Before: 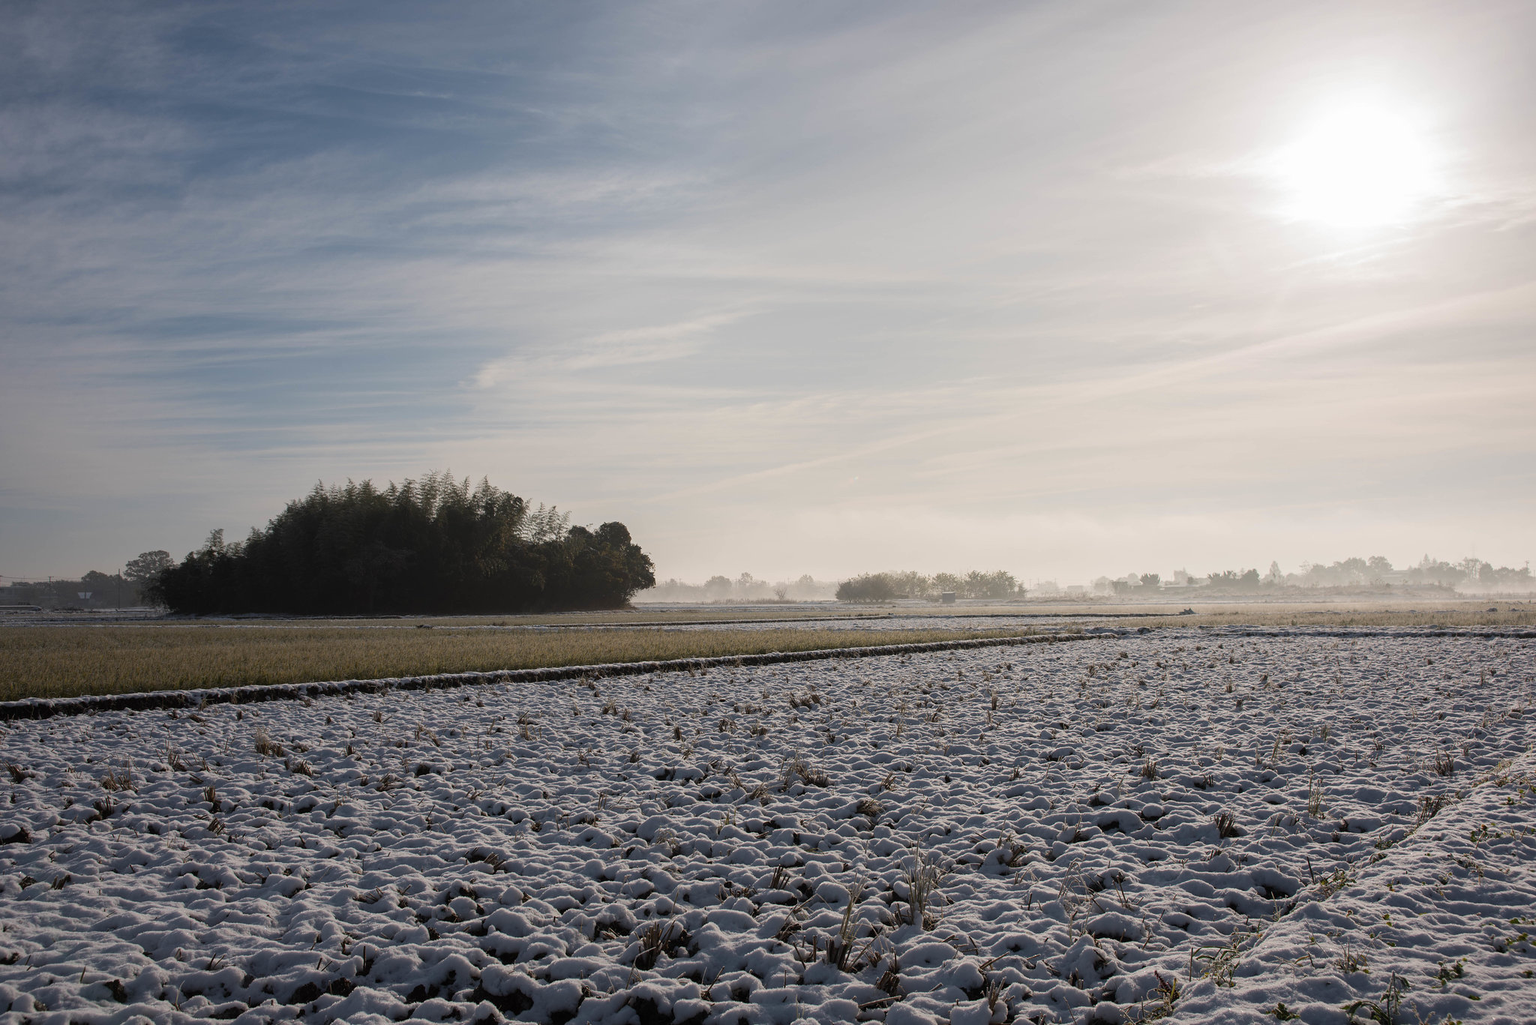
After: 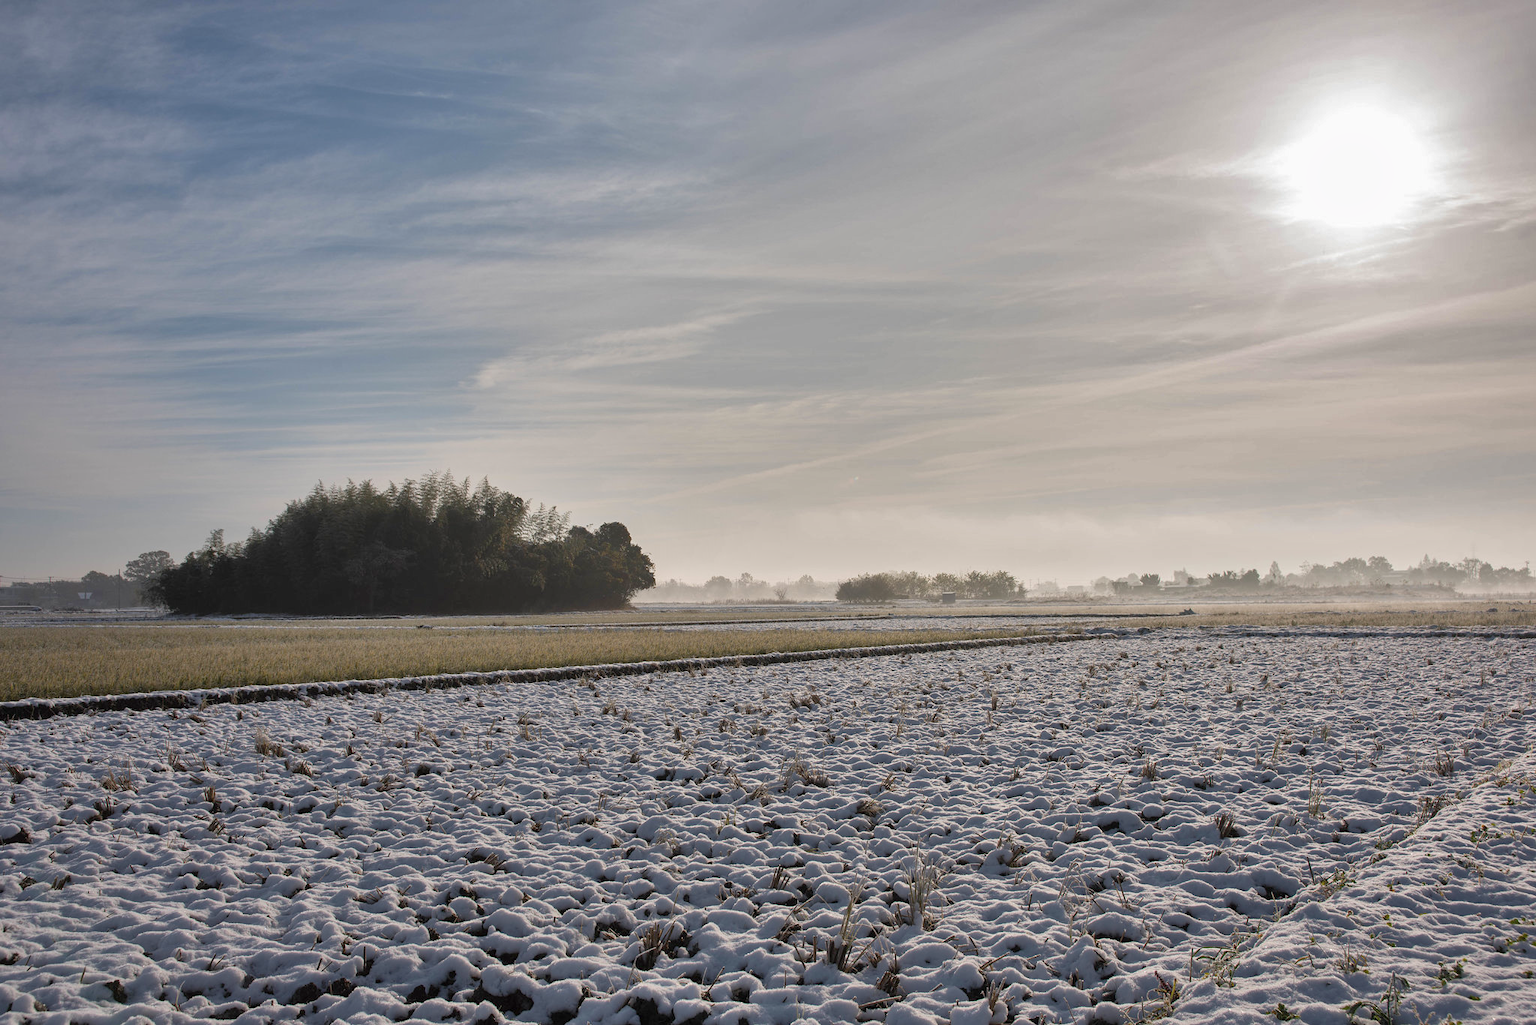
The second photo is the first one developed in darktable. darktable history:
shadows and highlights: shadows 59.25, highlights -60.22, soften with gaussian
tone equalizer: -8 EV 1.02 EV, -7 EV 0.984 EV, -6 EV 0.983 EV, -5 EV 1.02 EV, -4 EV 1.02 EV, -3 EV 0.761 EV, -2 EV 0.486 EV, -1 EV 0.227 EV
